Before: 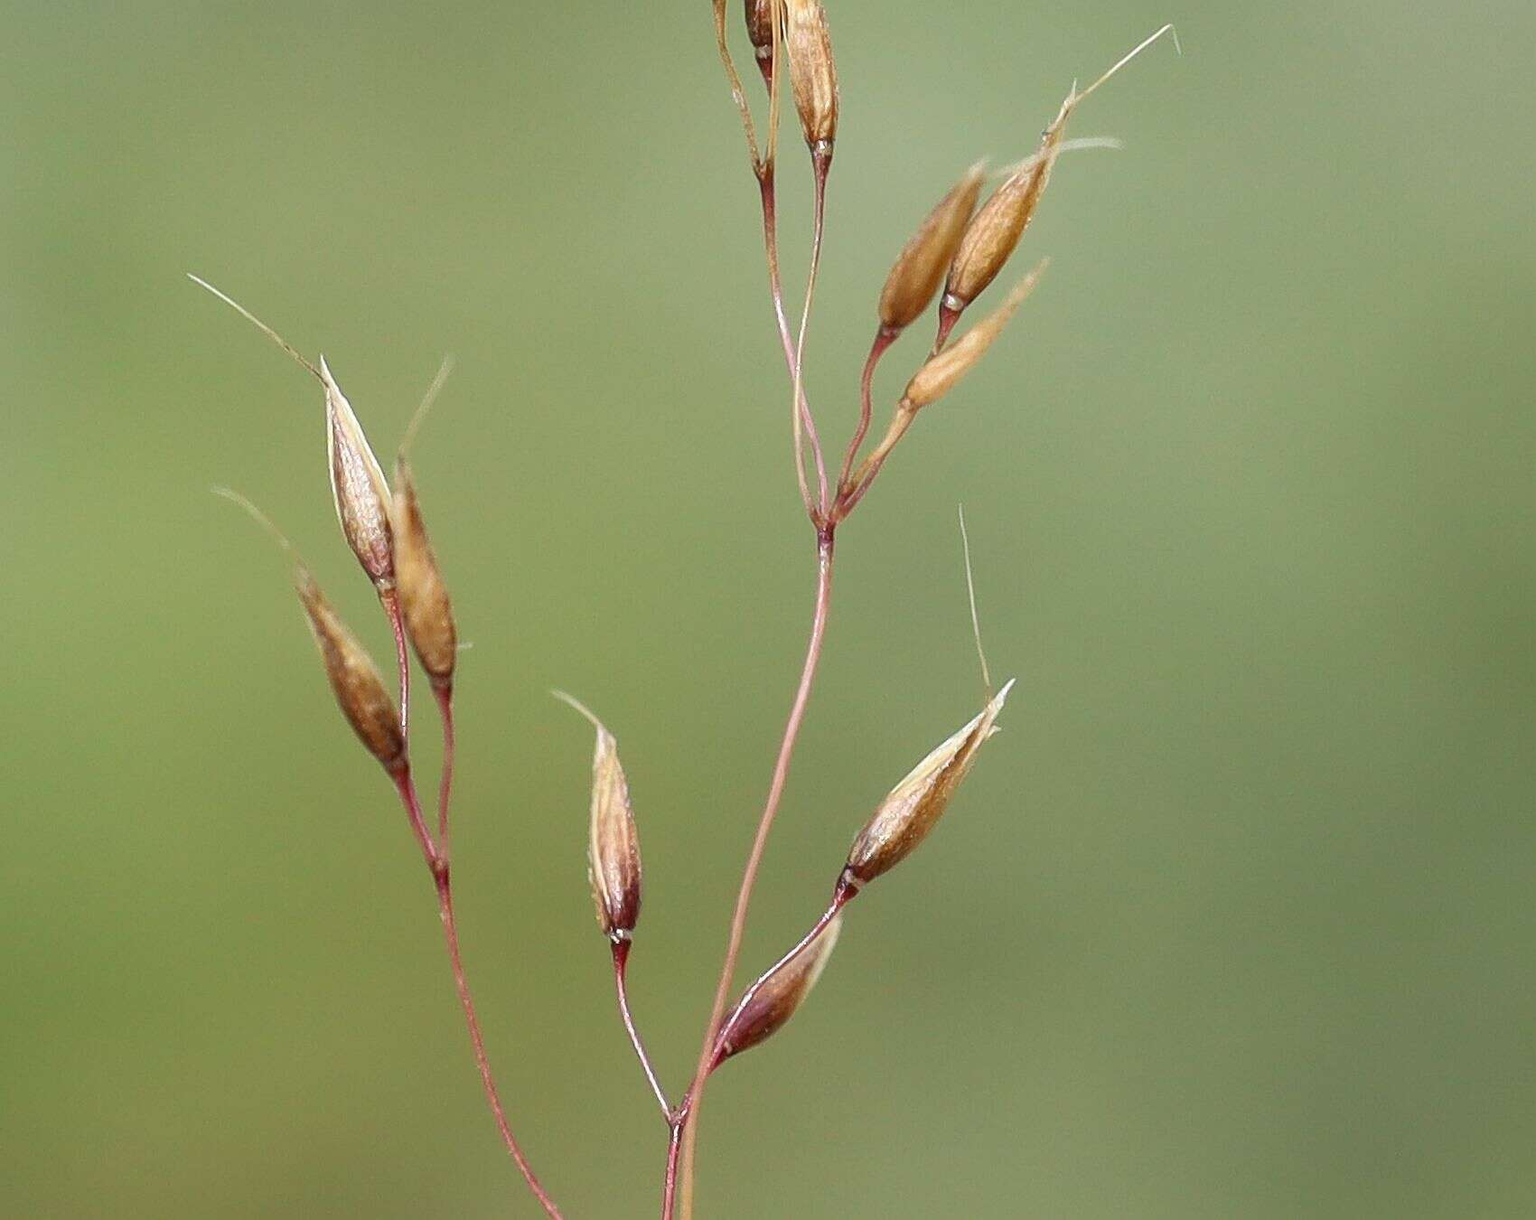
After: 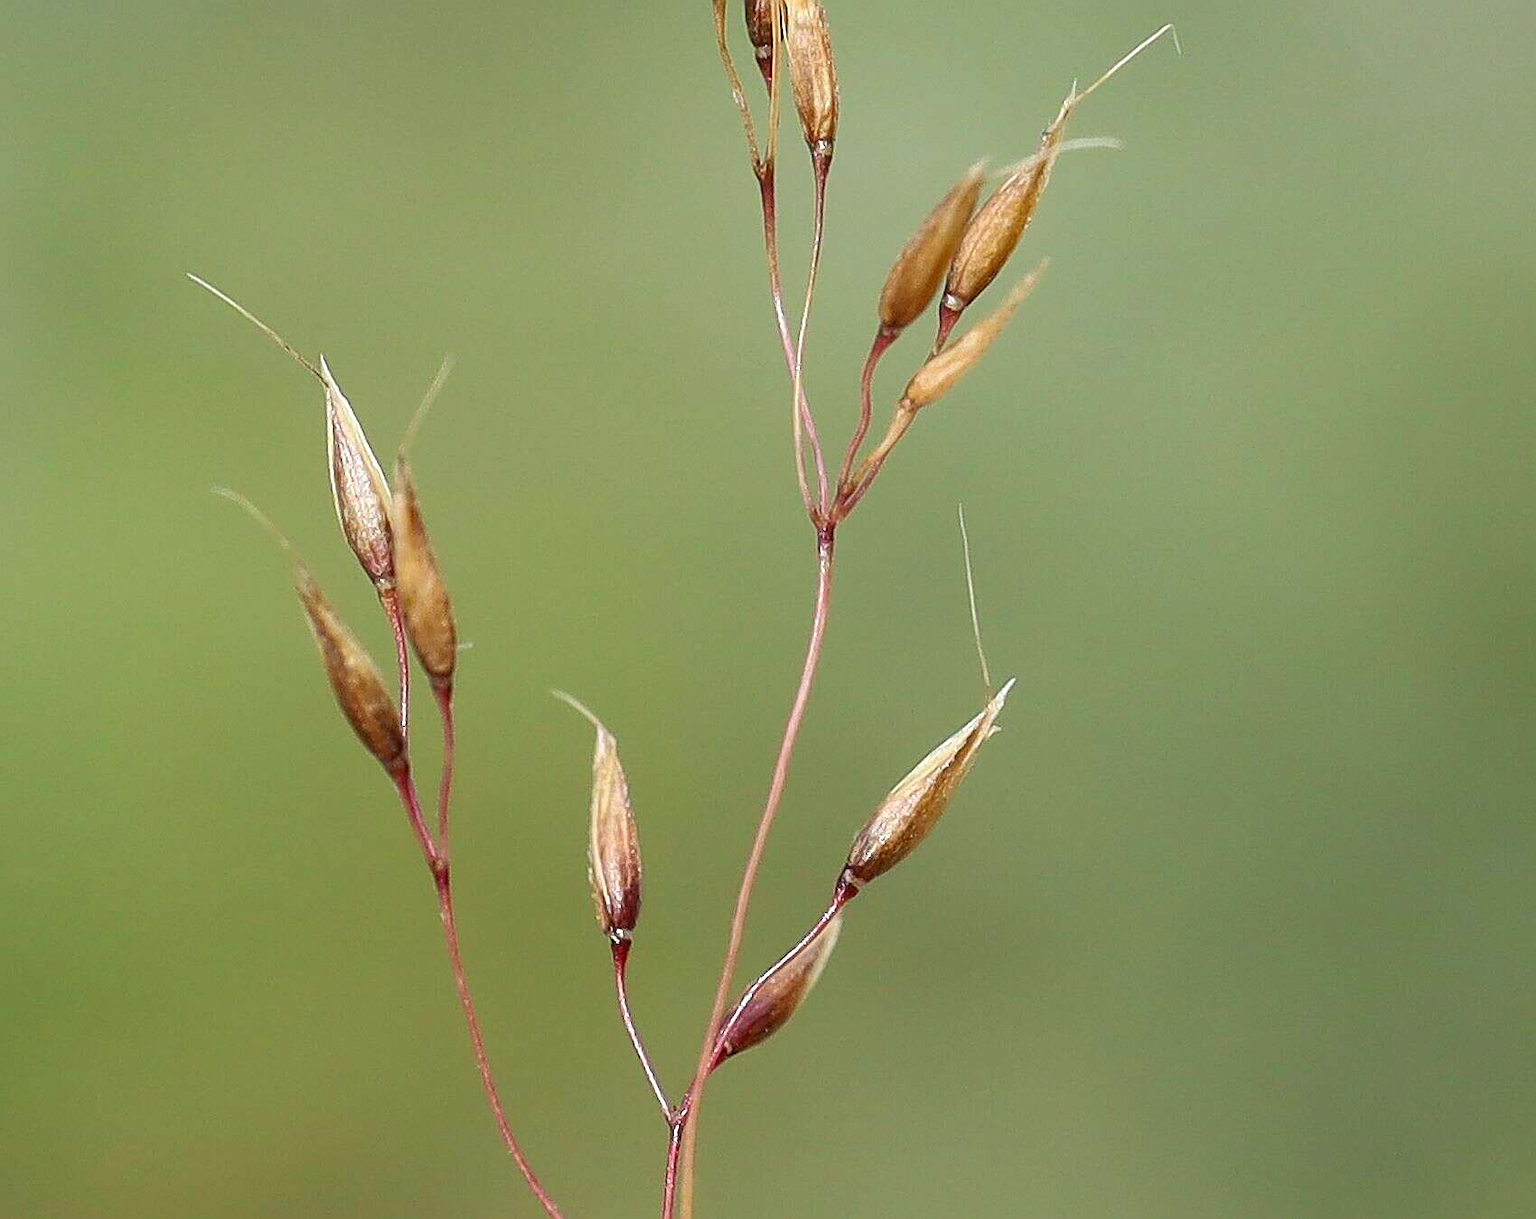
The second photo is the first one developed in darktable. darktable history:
contrast brightness saturation: saturation 0.1
sharpen: on, module defaults
